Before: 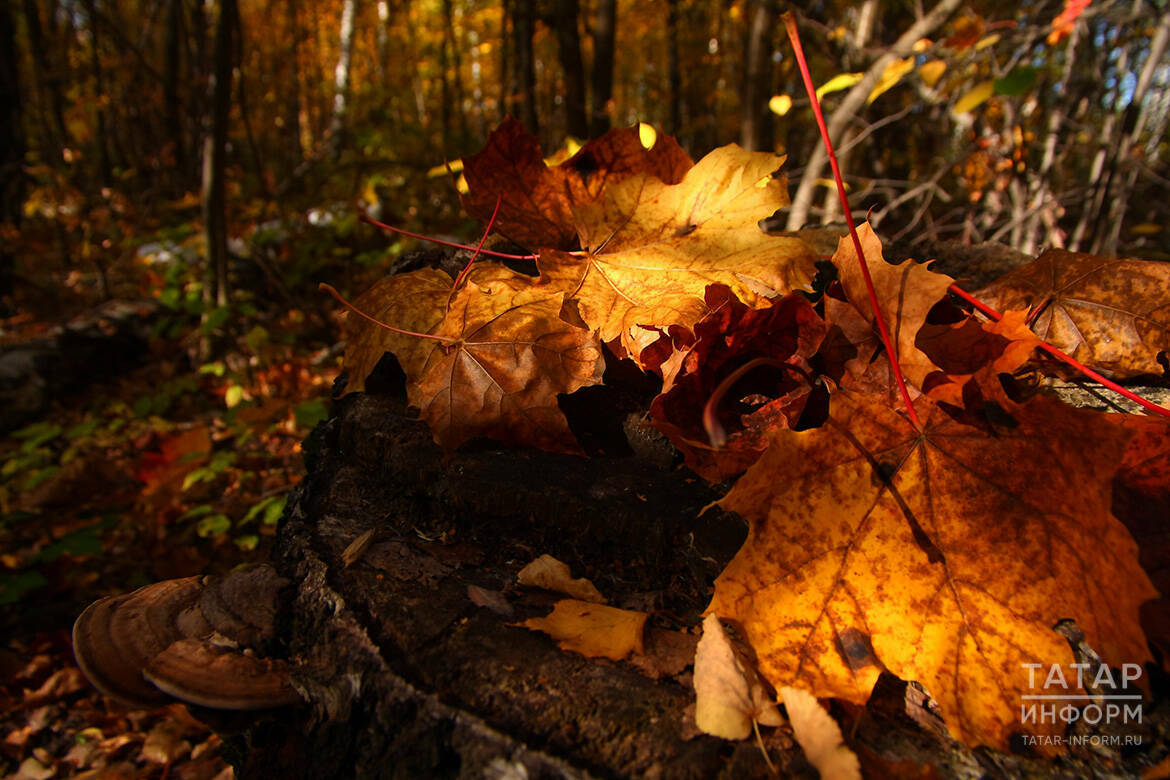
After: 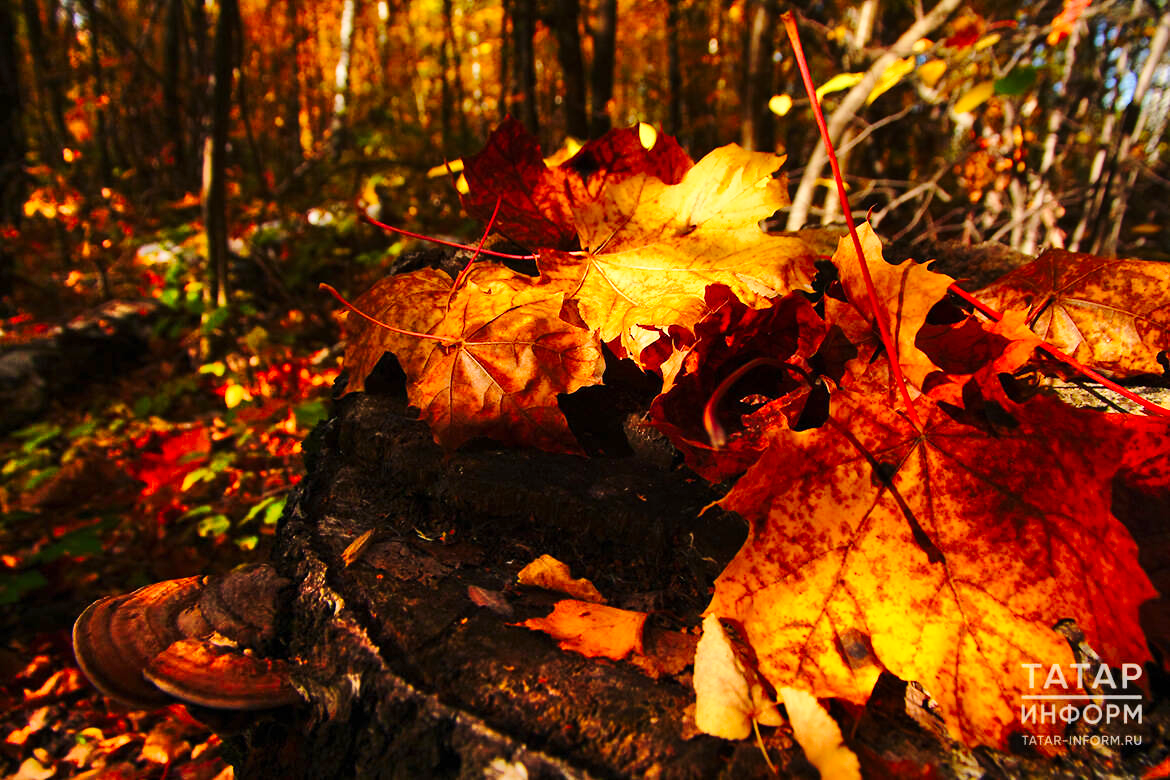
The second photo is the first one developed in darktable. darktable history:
base curve: curves: ch0 [(0, 0) (0.028, 0.03) (0.121, 0.232) (0.46, 0.748) (0.859, 0.968) (1, 1)], preserve colors none
shadows and highlights: low approximation 0.01, soften with gaussian
contrast brightness saturation: saturation 0.125
